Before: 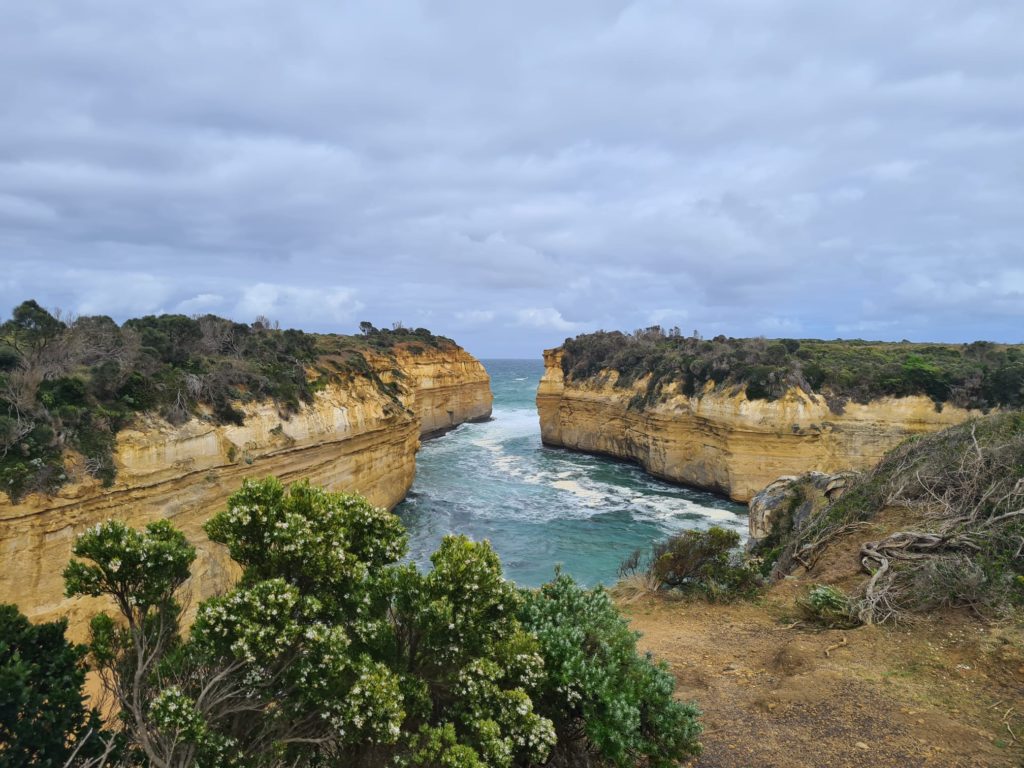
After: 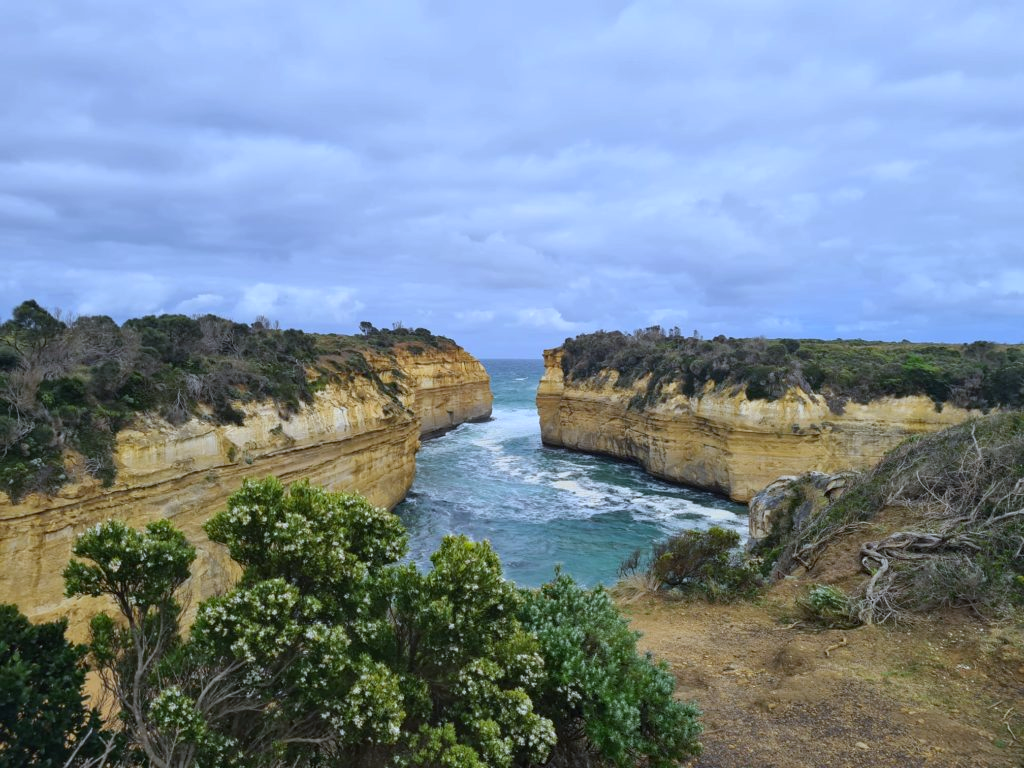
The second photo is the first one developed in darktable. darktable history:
haze removal: strength 0.12, distance 0.25, compatibility mode true, adaptive false
white balance: red 0.931, blue 1.11
